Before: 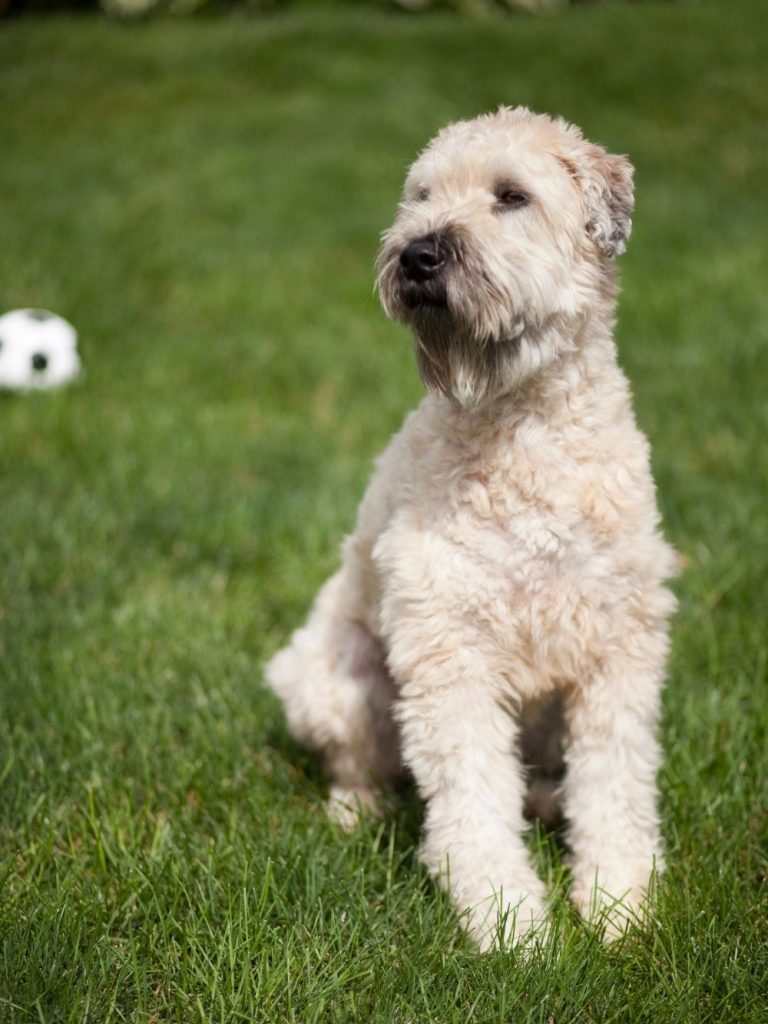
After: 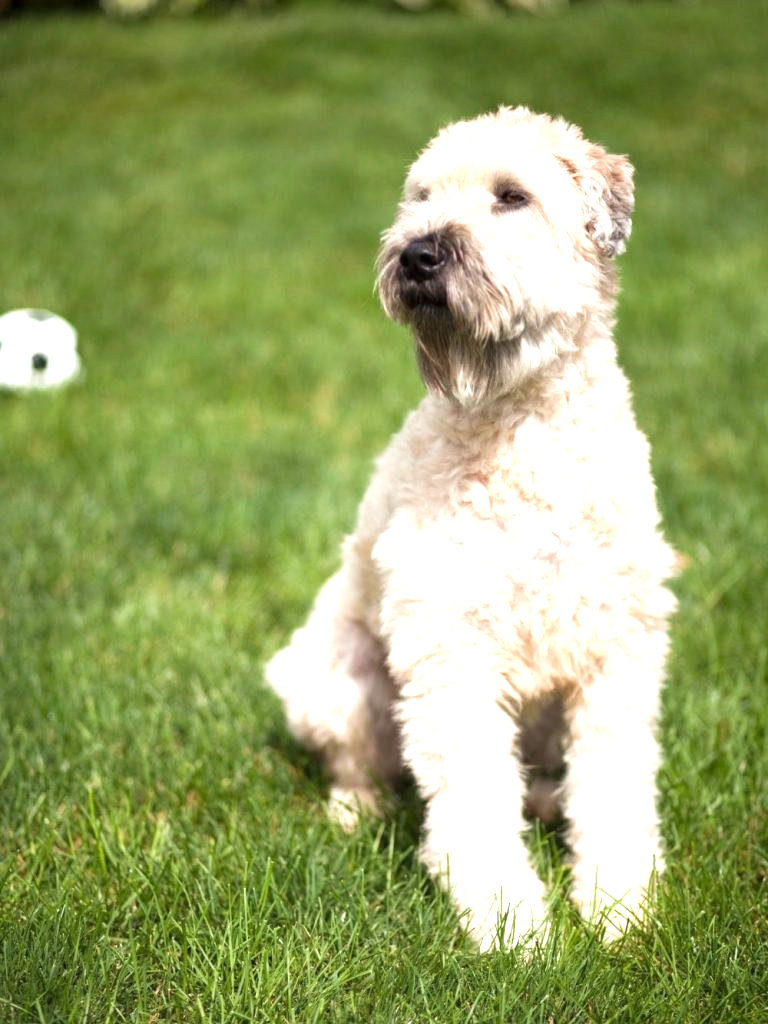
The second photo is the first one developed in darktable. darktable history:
velvia: strength 15.31%
color correction: highlights b* 0.039
exposure: black level correction 0, exposure 0.953 EV, compensate highlight preservation false
tone equalizer: on, module defaults
